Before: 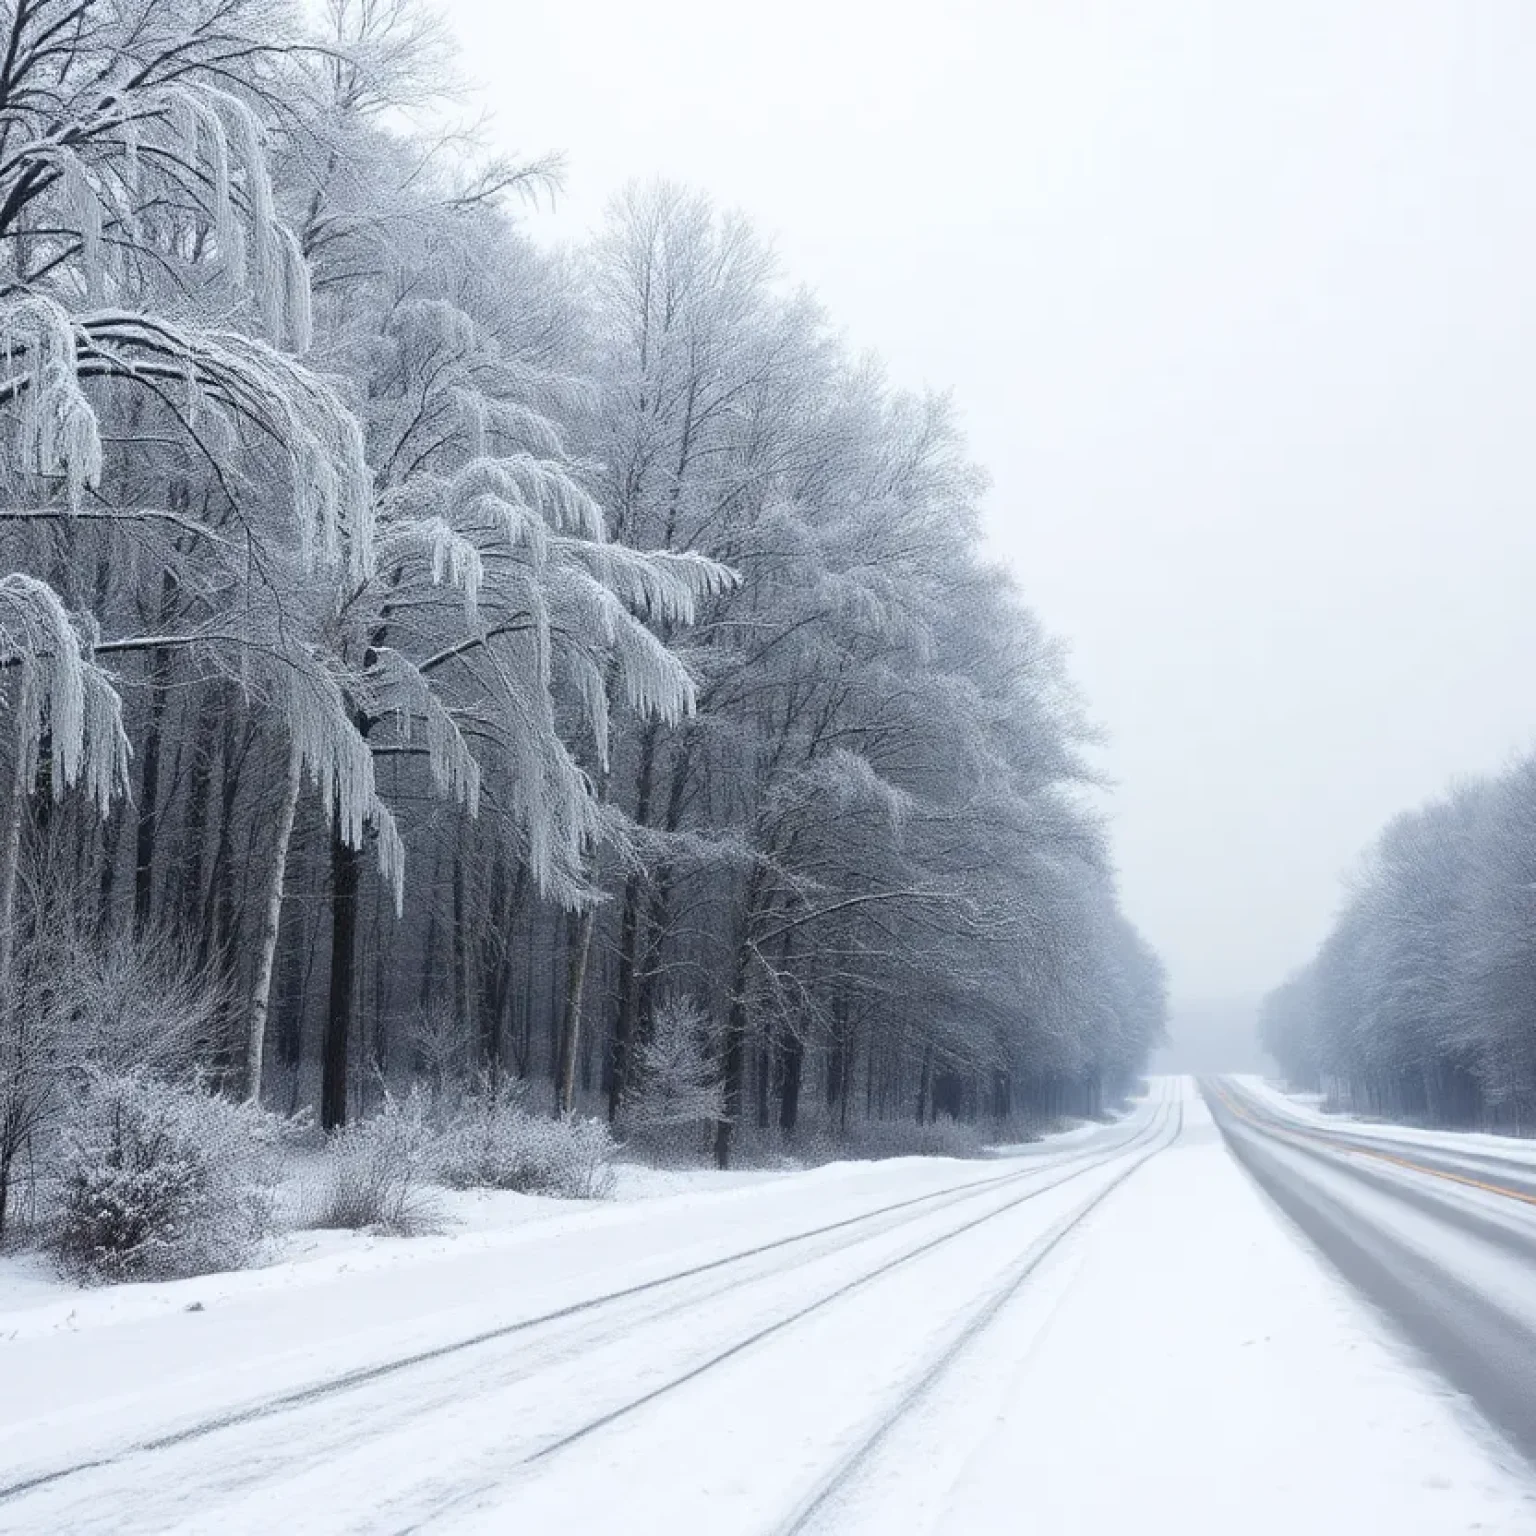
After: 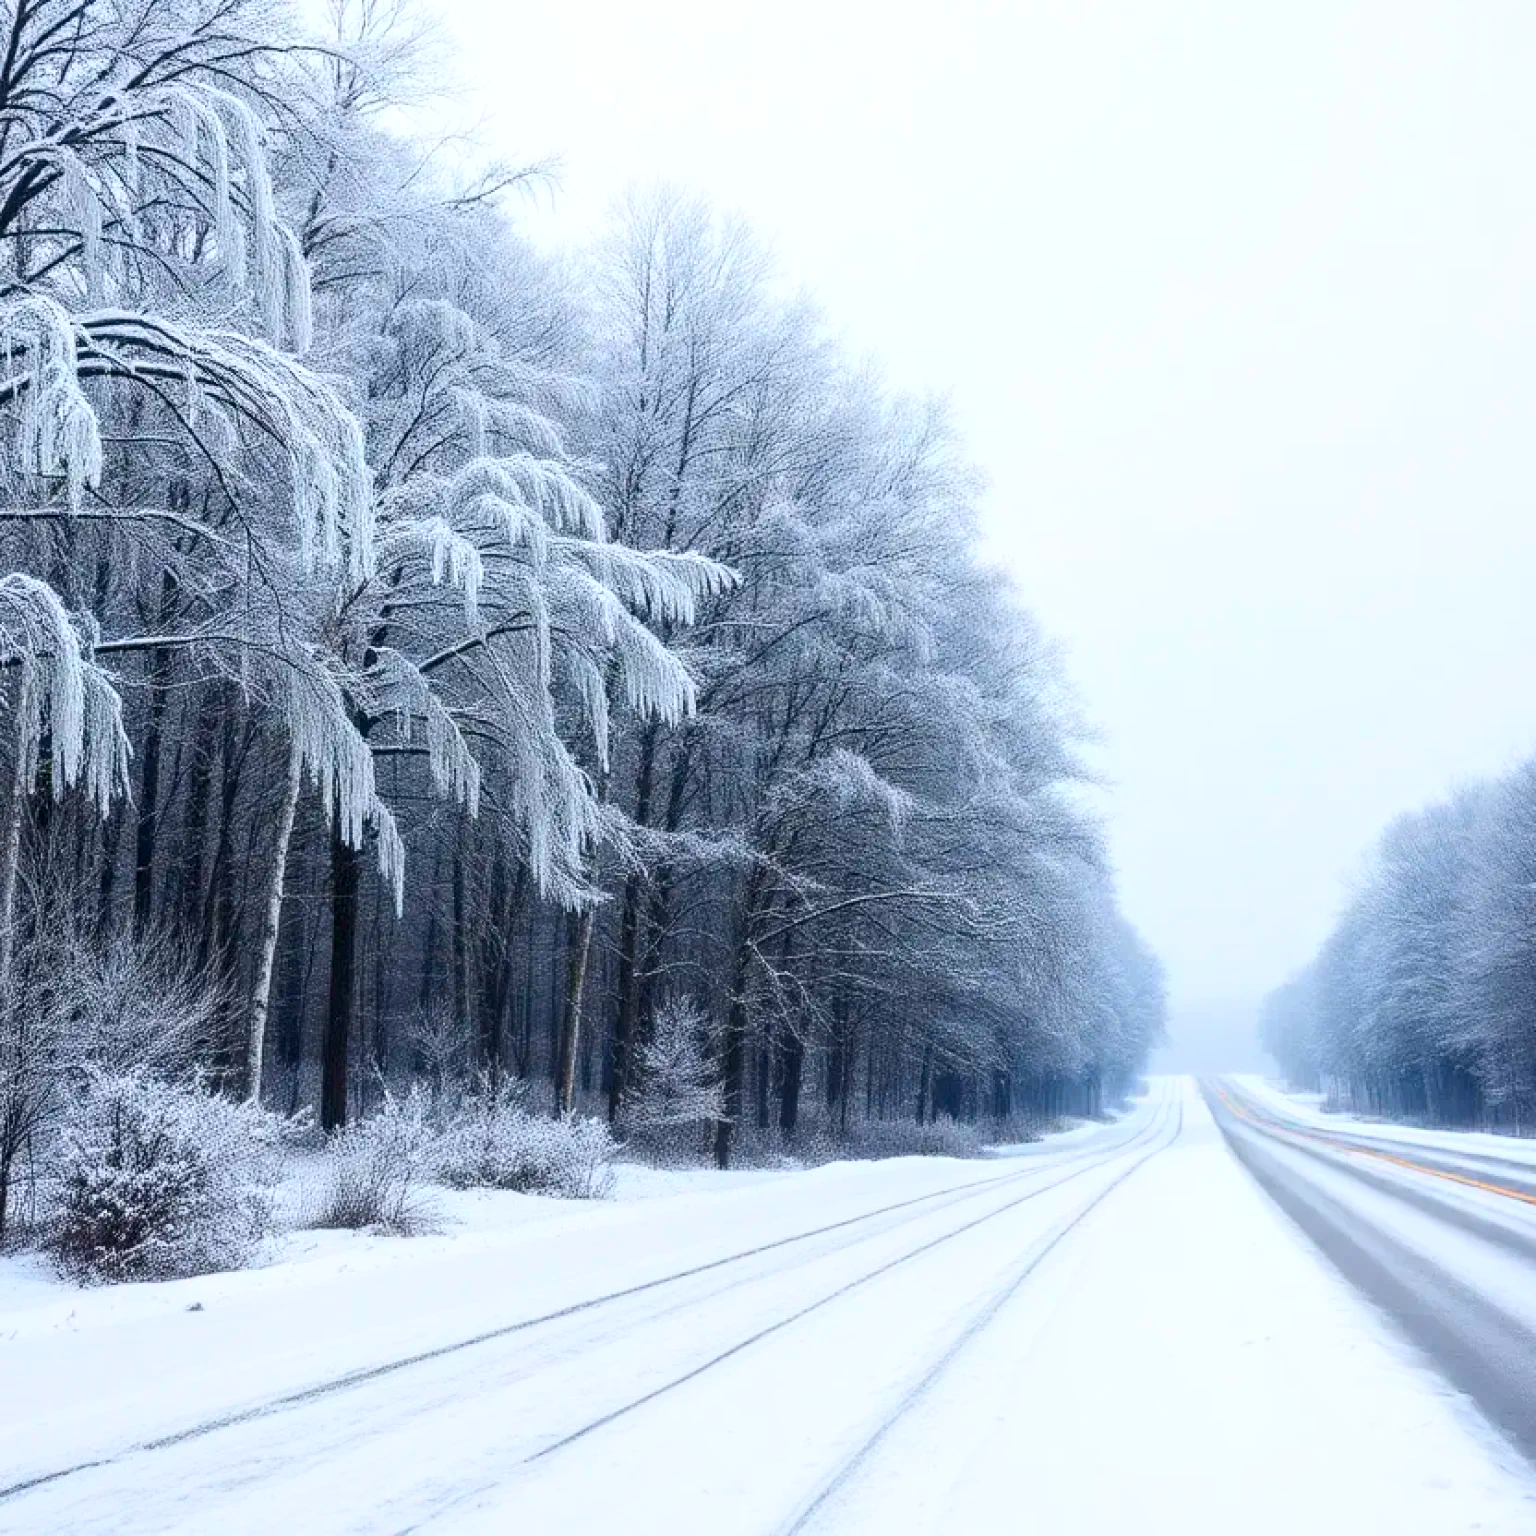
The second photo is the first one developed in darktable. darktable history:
contrast brightness saturation: contrast 0.26, brightness 0.02, saturation 0.87
local contrast: on, module defaults
